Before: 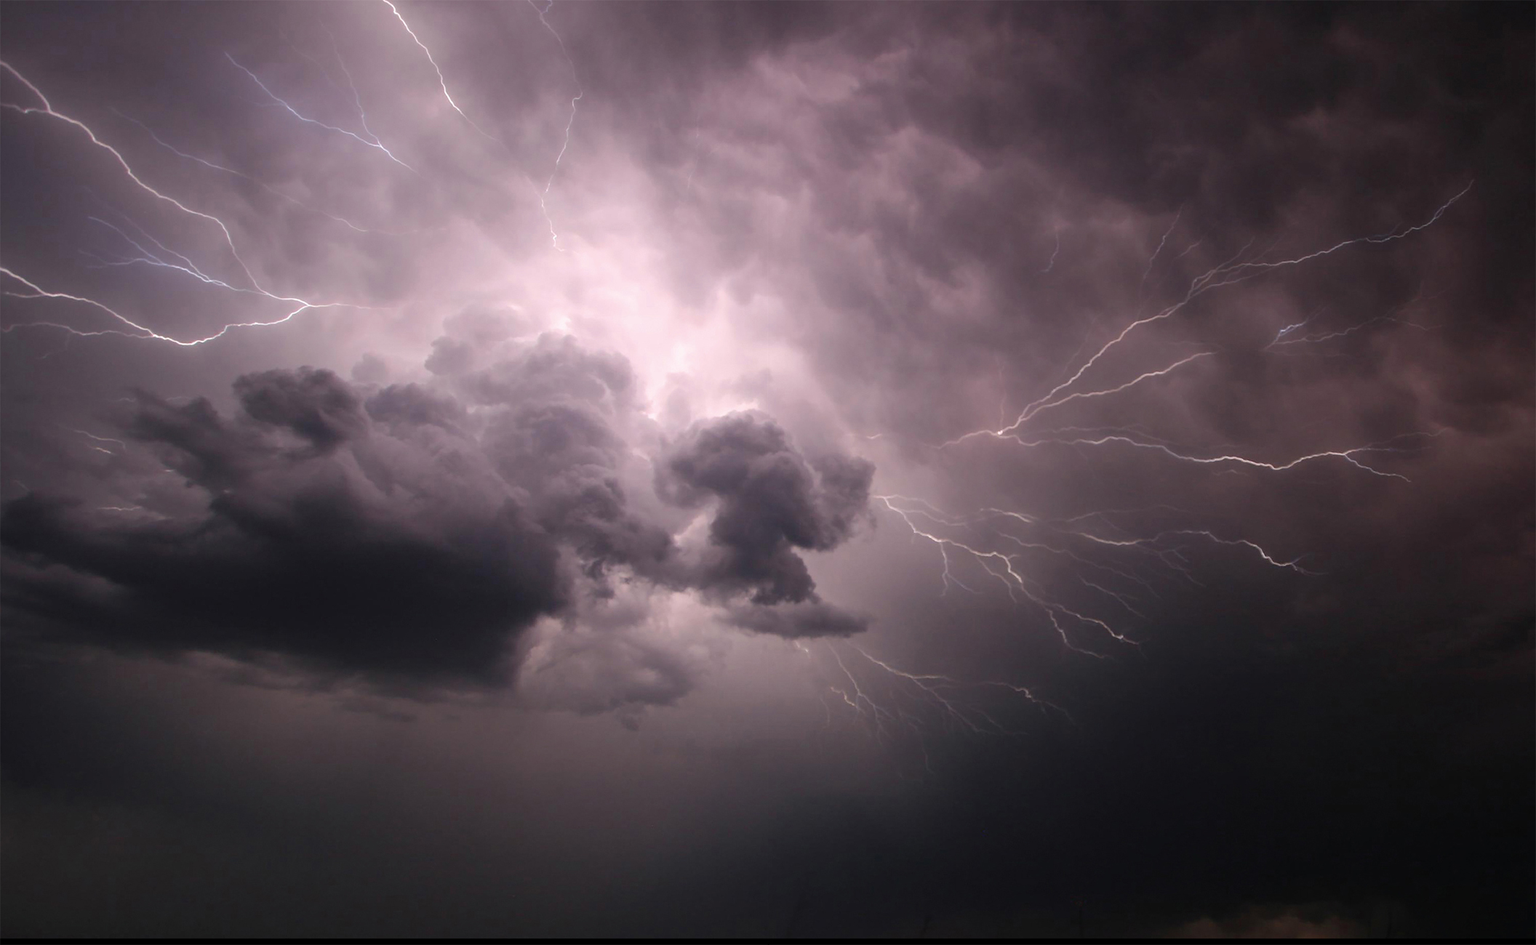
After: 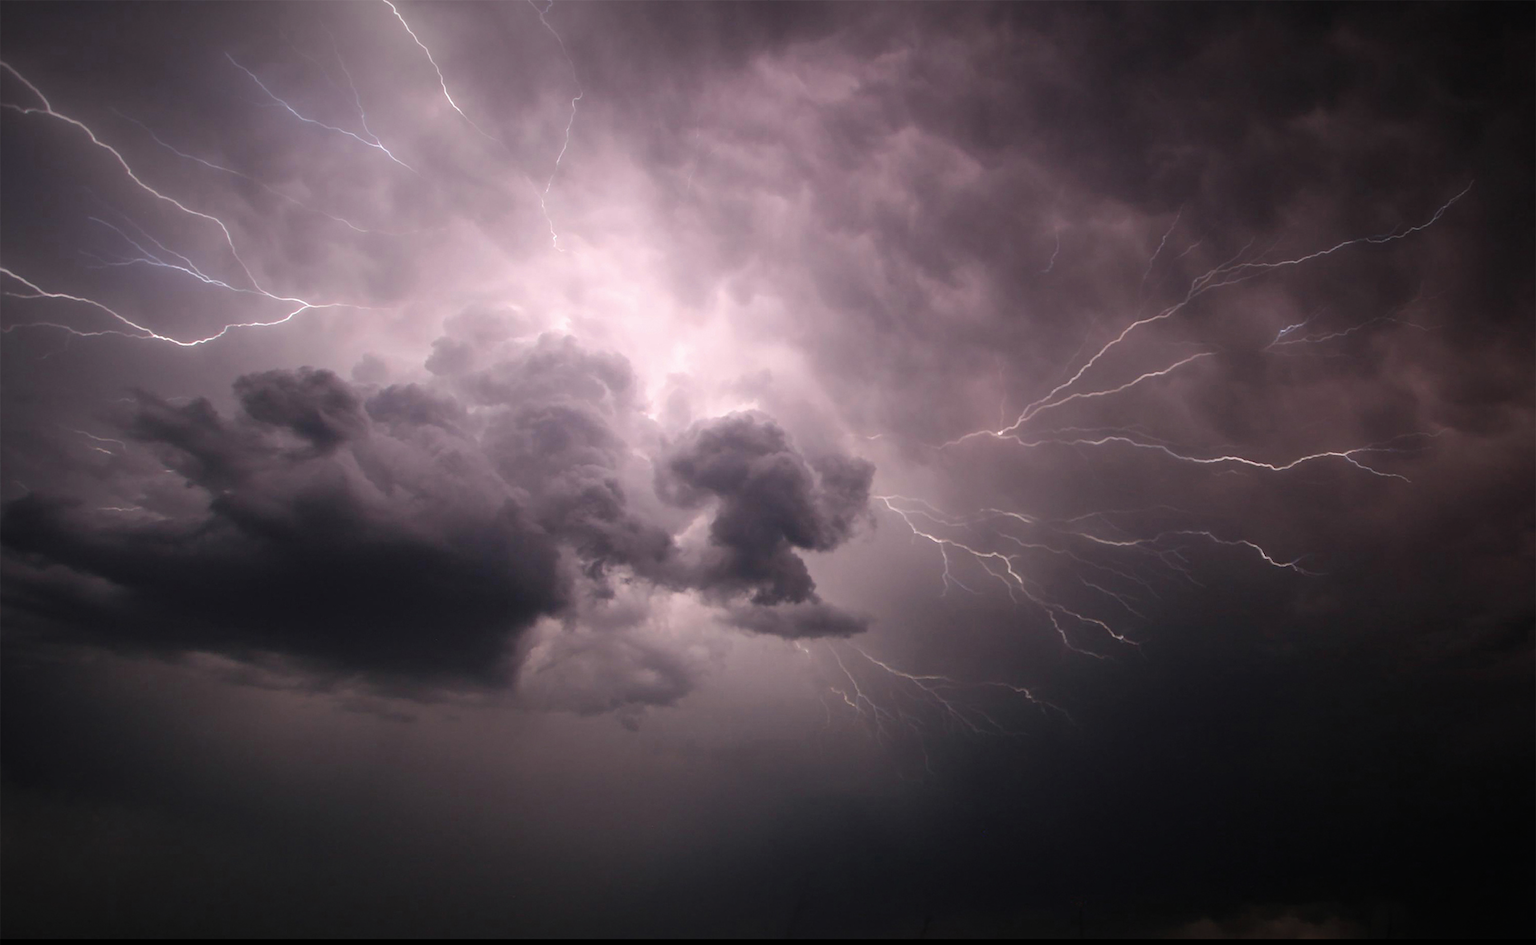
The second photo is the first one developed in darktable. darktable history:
vignetting: brightness -0.454, saturation -0.301, center (-0.032, -0.04), automatic ratio true, unbound false
